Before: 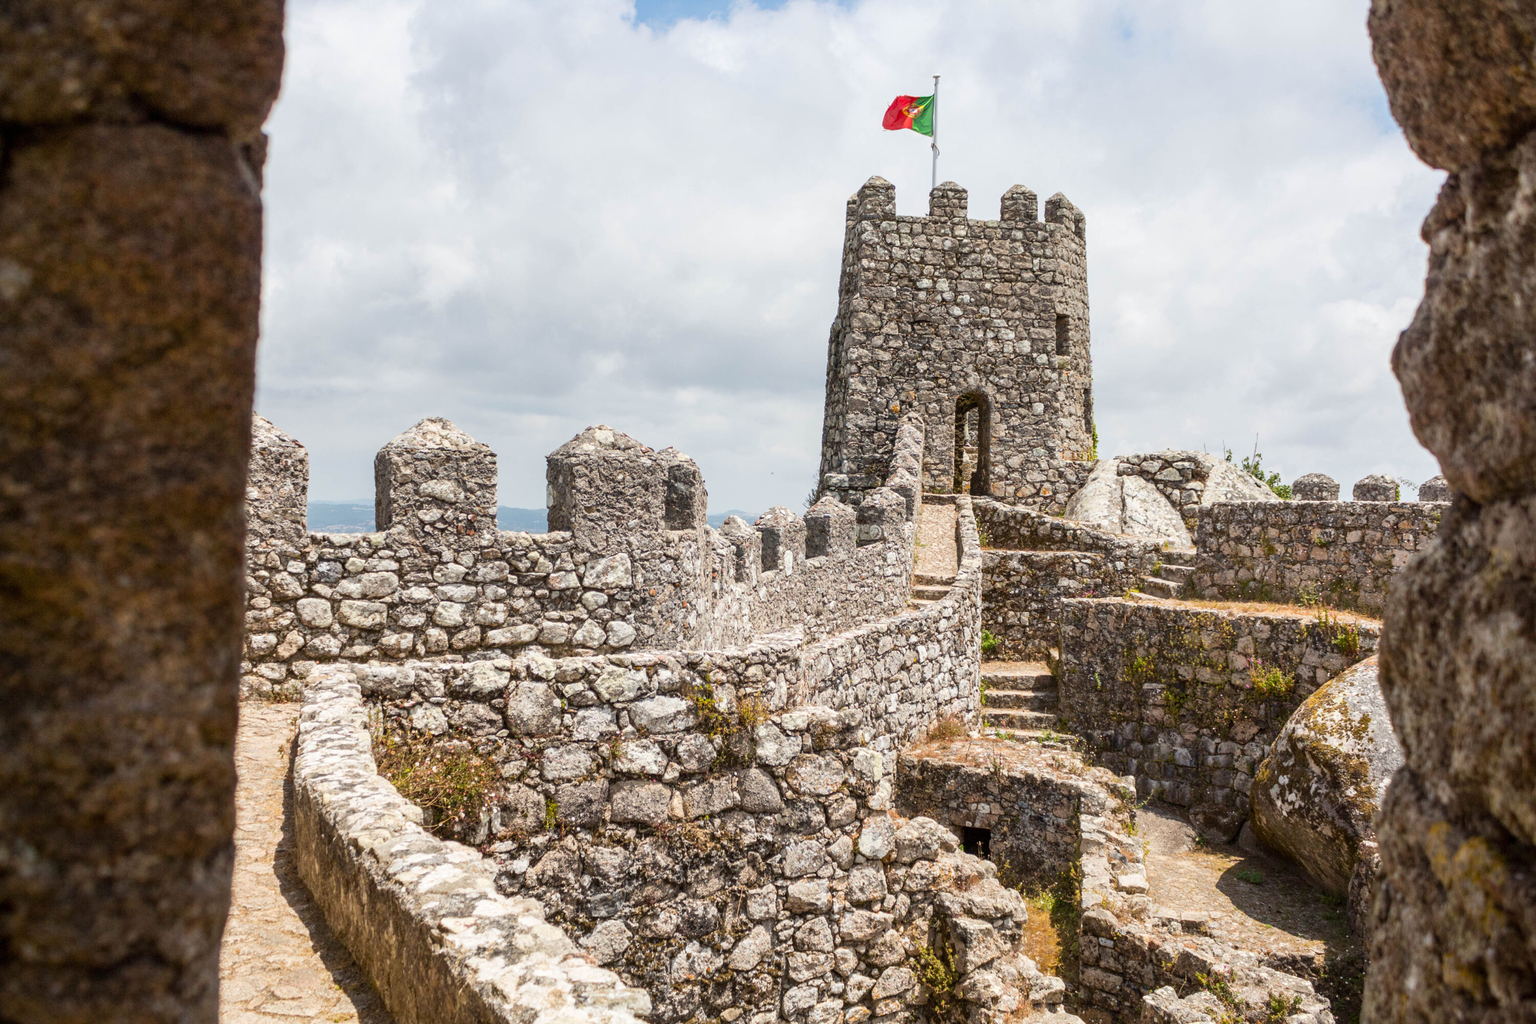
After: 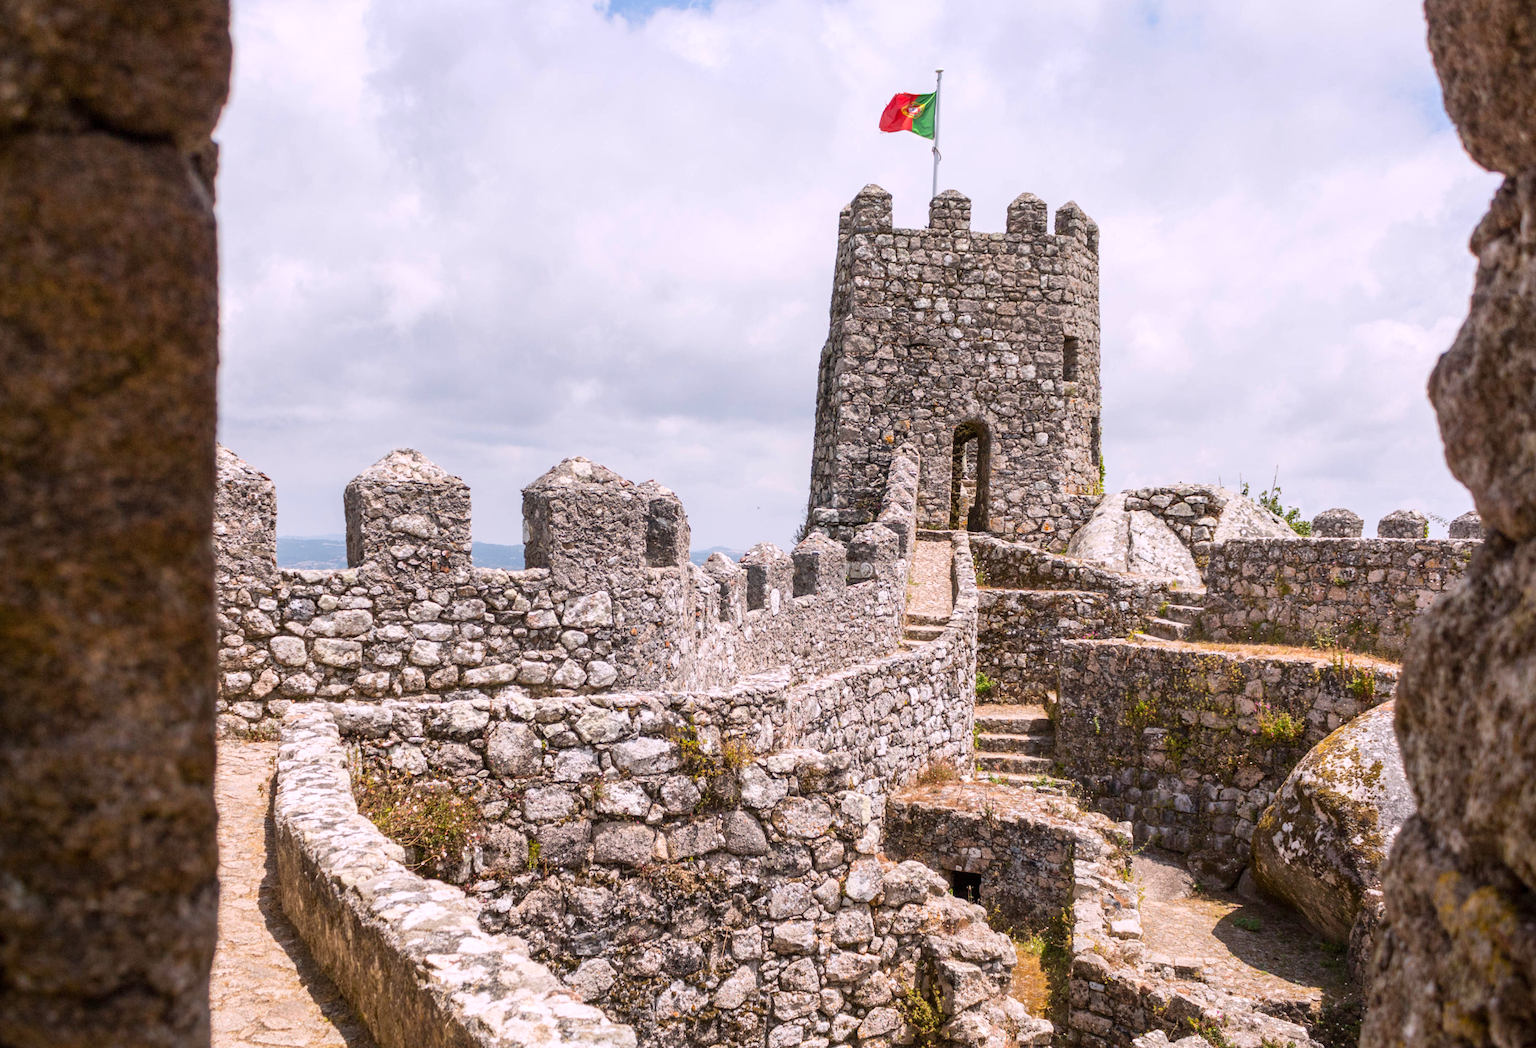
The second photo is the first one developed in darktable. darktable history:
rotate and perspective: rotation 0.074°, lens shift (vertical) 0.096, lens shift (horizontal) -0.041, crop left 0.043, crop right 0.952, crop top 0.024, crop bottom 0.979
white balance: red 1.05, blue 1.072
